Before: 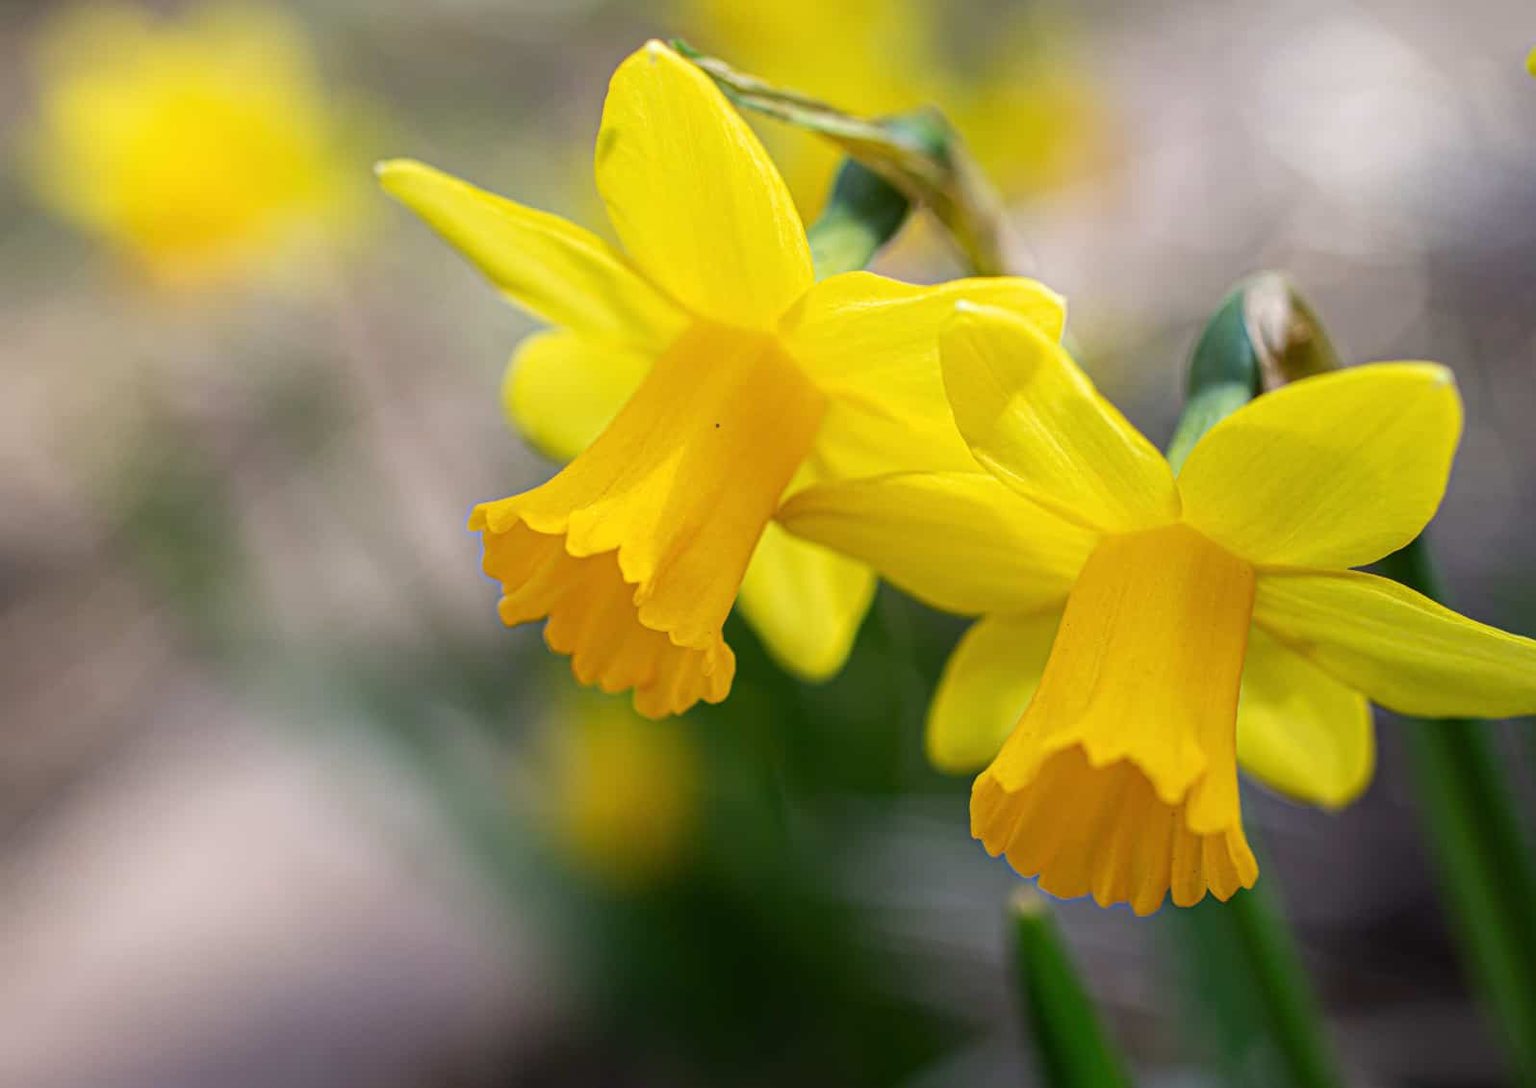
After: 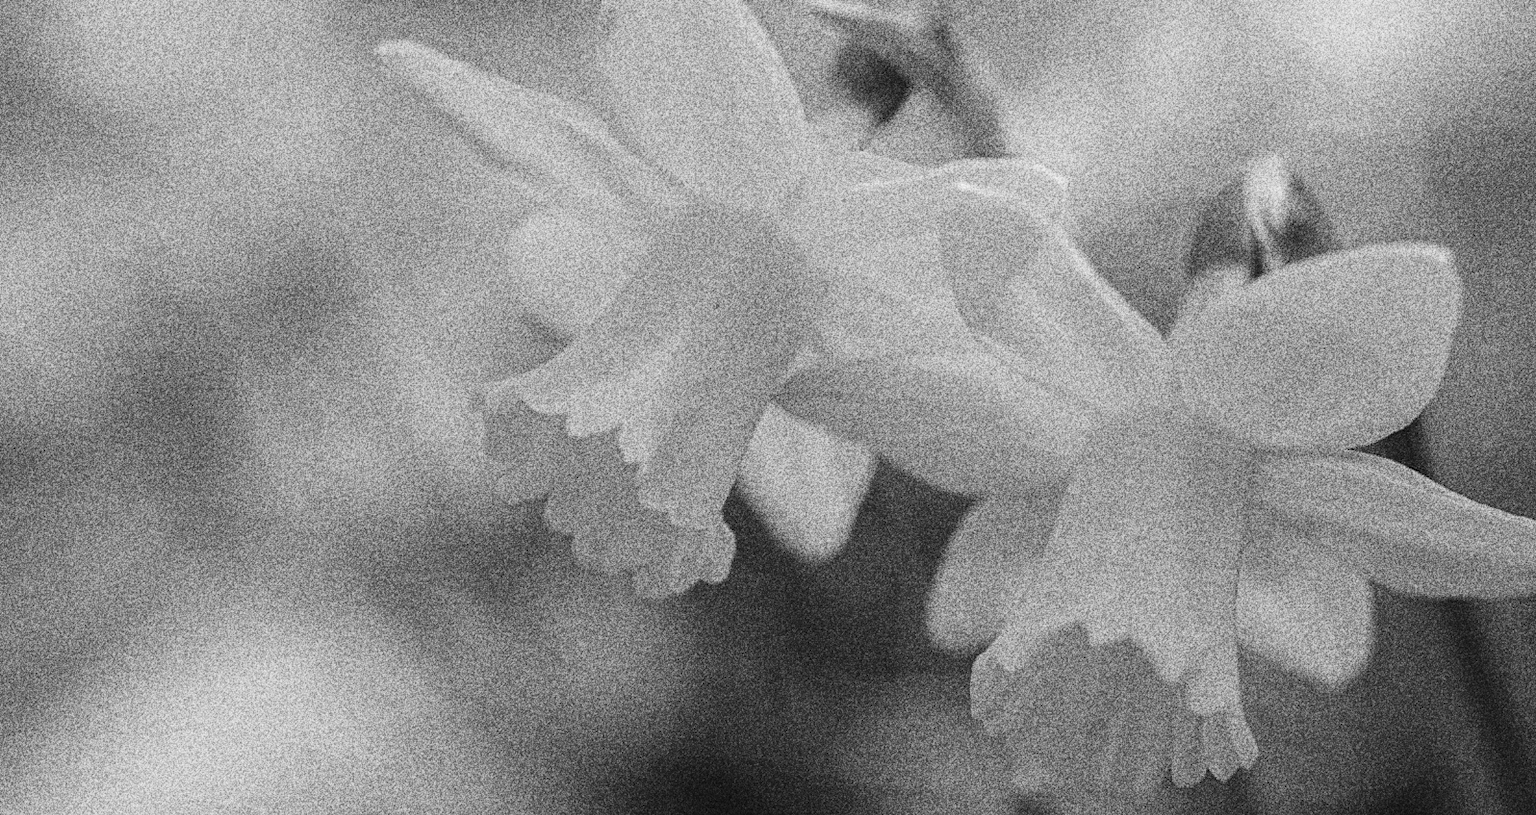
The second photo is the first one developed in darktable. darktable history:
grain: coarseness 30.02 ISO, strength 100%
crop: top 11.038%, bottom 13.962%
color calibration: output gray [0.21, 0.42, 0.37, 0], gray › normalize channels true, illuminant same as pipeline (D50), adaptation XYZ, x 0.346, y 0.359, gamut compression 0
color balance: output saturation 110%
